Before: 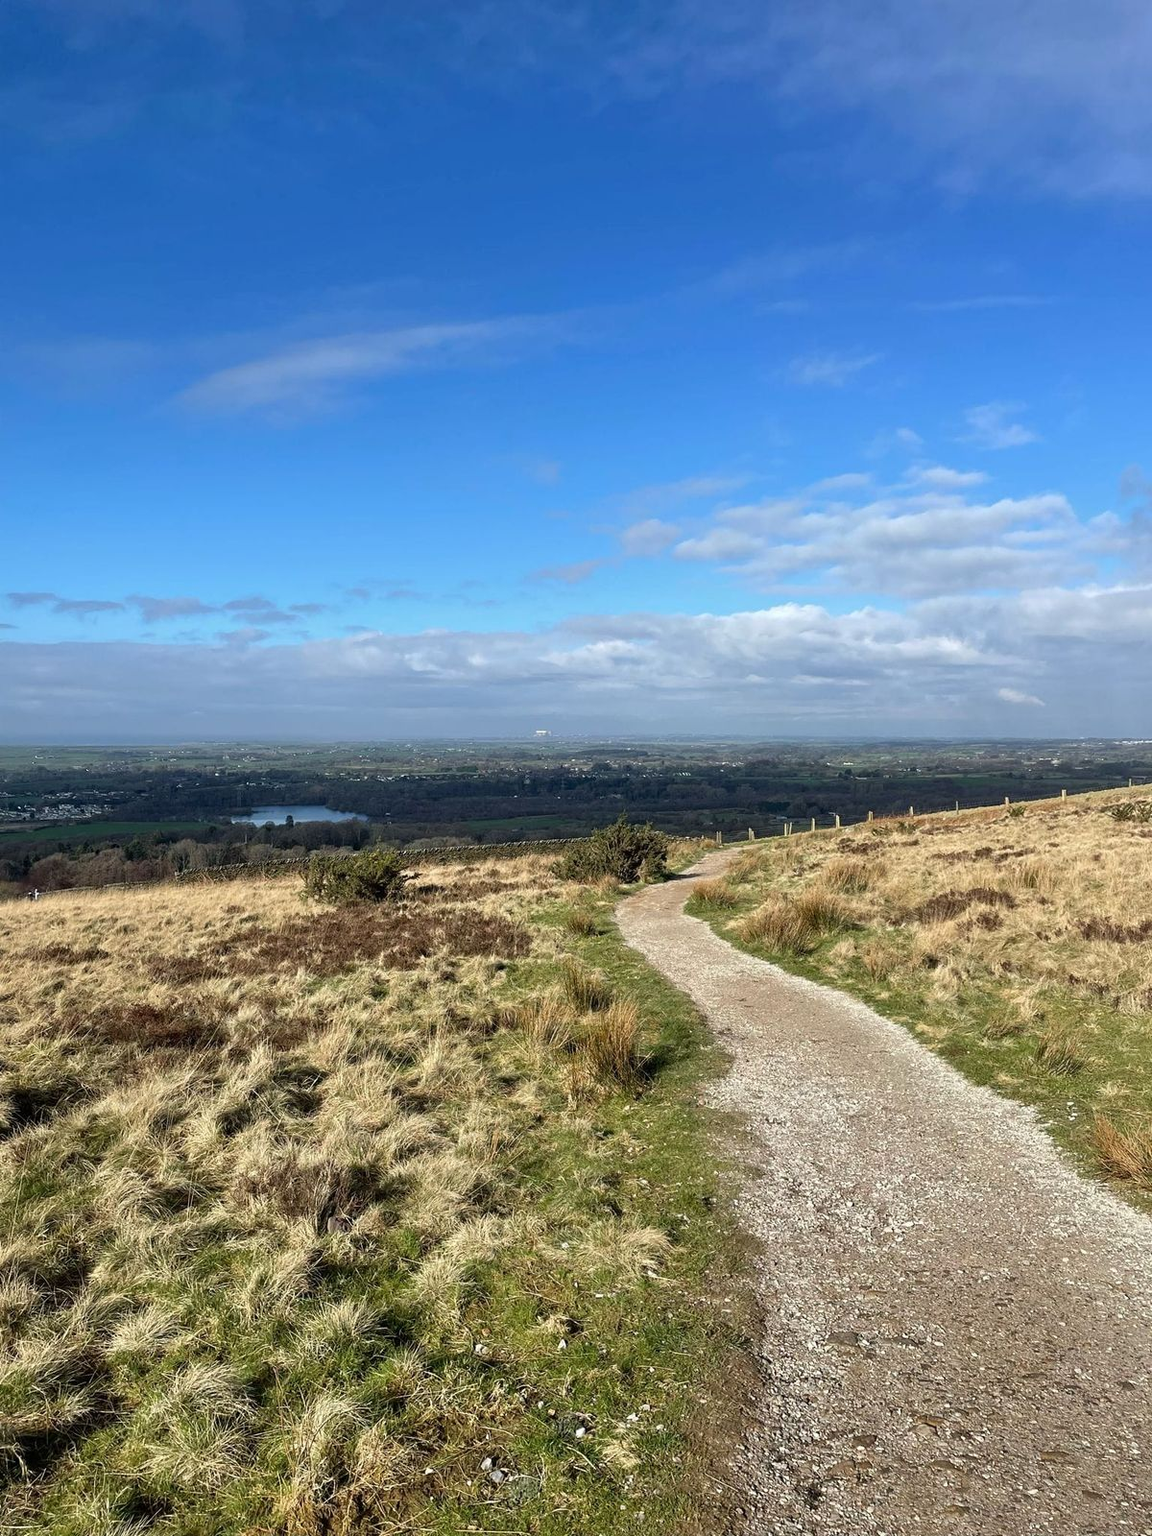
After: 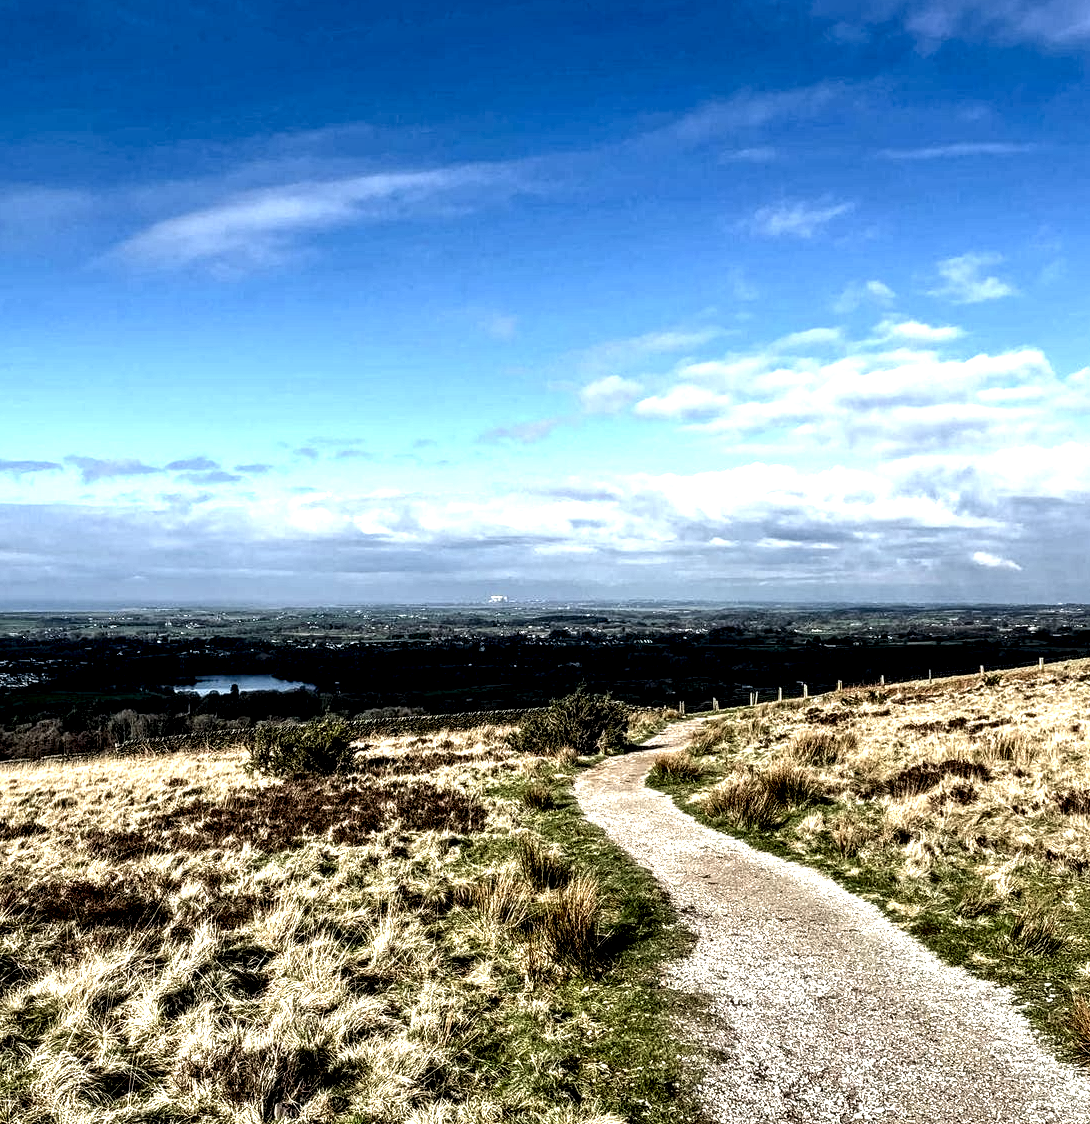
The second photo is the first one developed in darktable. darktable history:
local contrast: highlights 115%, shadows 42%, detail 293%
crop: left 5.596%, top 10.314%, right 3.534%, bottom 19.395%
